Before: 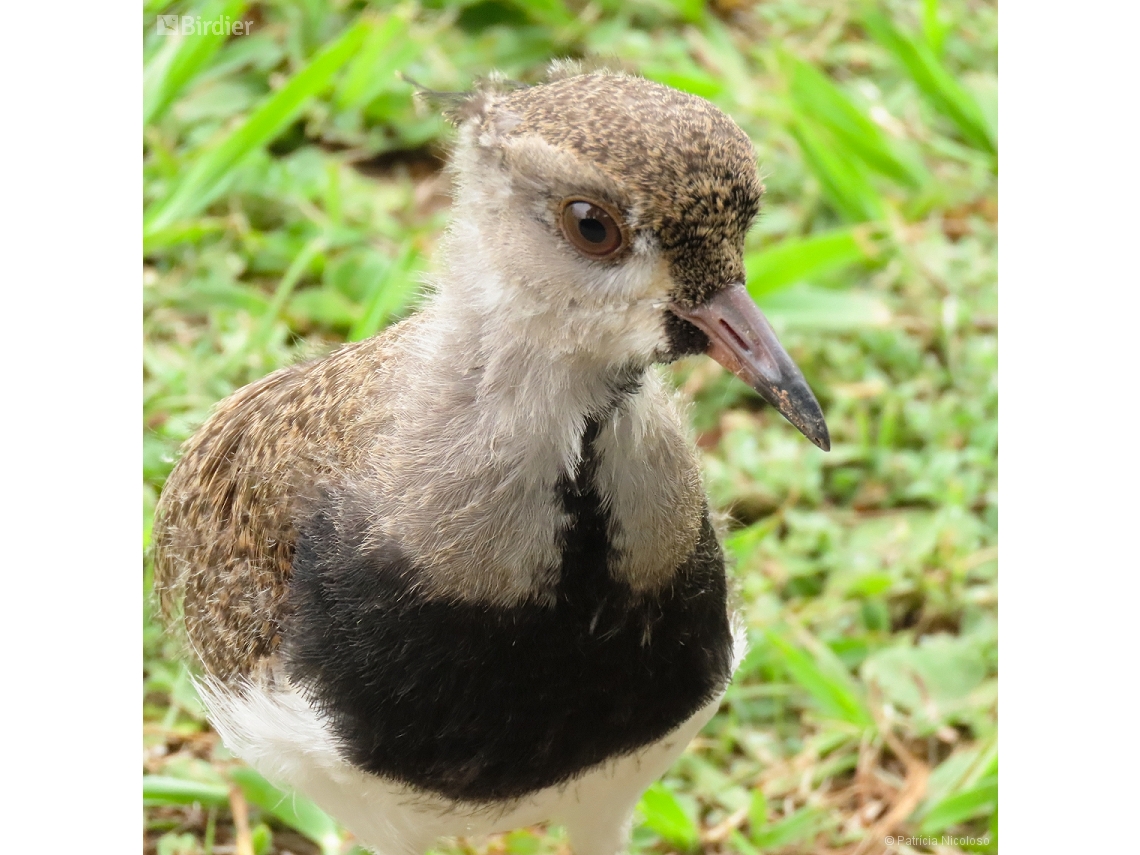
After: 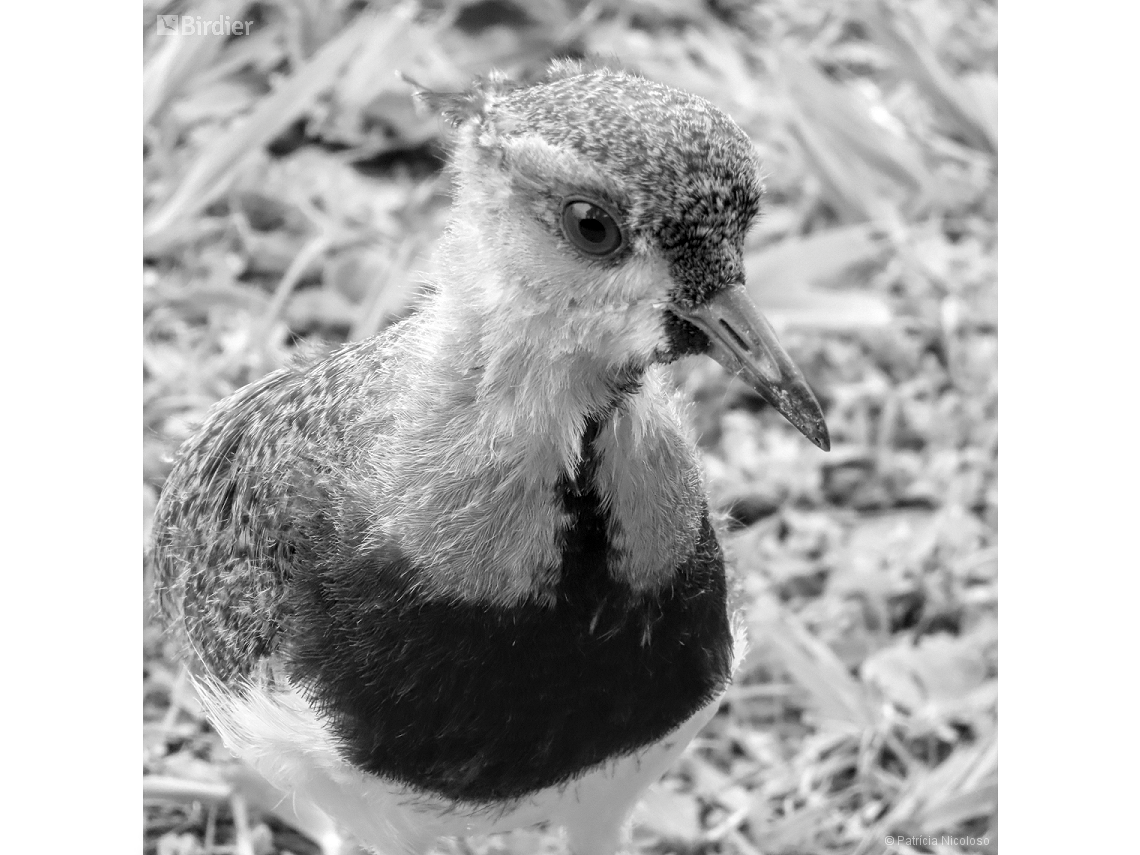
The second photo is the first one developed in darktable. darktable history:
color zones: curves: ch0 [(0, 0.5) (0.143, 0.5) (0.286, 0.456) (0.429, 0.5) (0.571, 0.5) (0.714, 0.5) (0.857, 0.5) (1, 0.5)]; ch1 [(0, 0.5) (0.143, 0.5) (0.286, 0.422) (0.429, 0.5) (0.571, 0.5) (0.714, 0.5) (0.857, 0.5) (1, 0.5)], mix -120.54%
local contrast: detail 130%
contrast brightness saturation: saturation -0.999
haze removal: compatibility mode true, adaptive false
